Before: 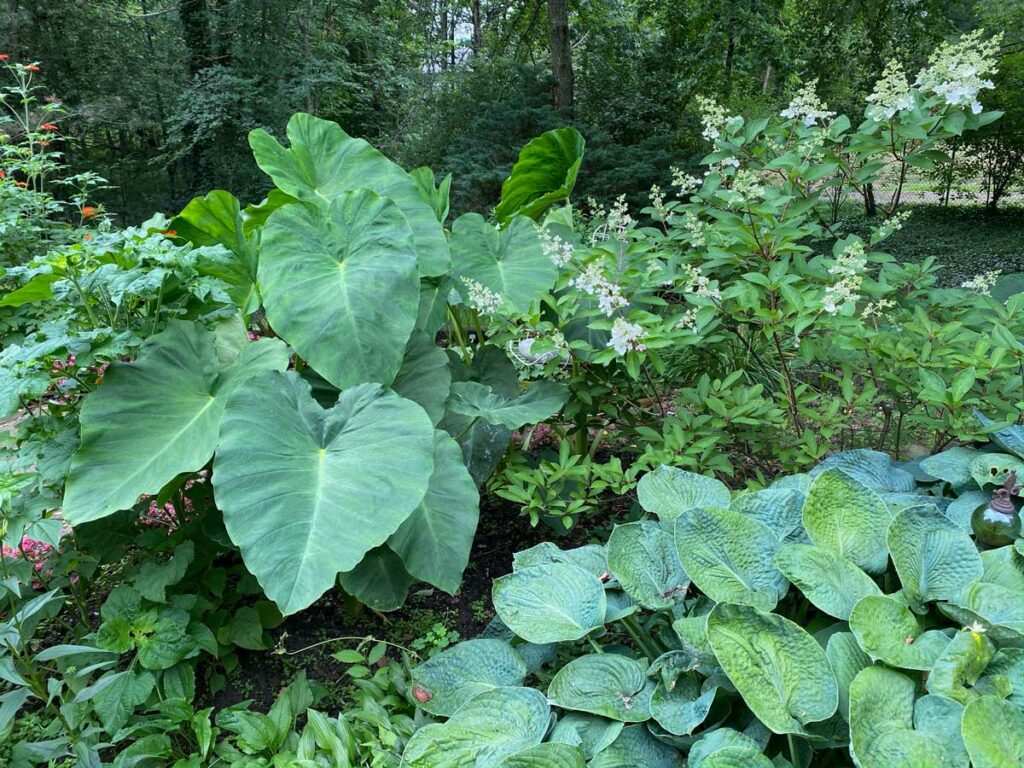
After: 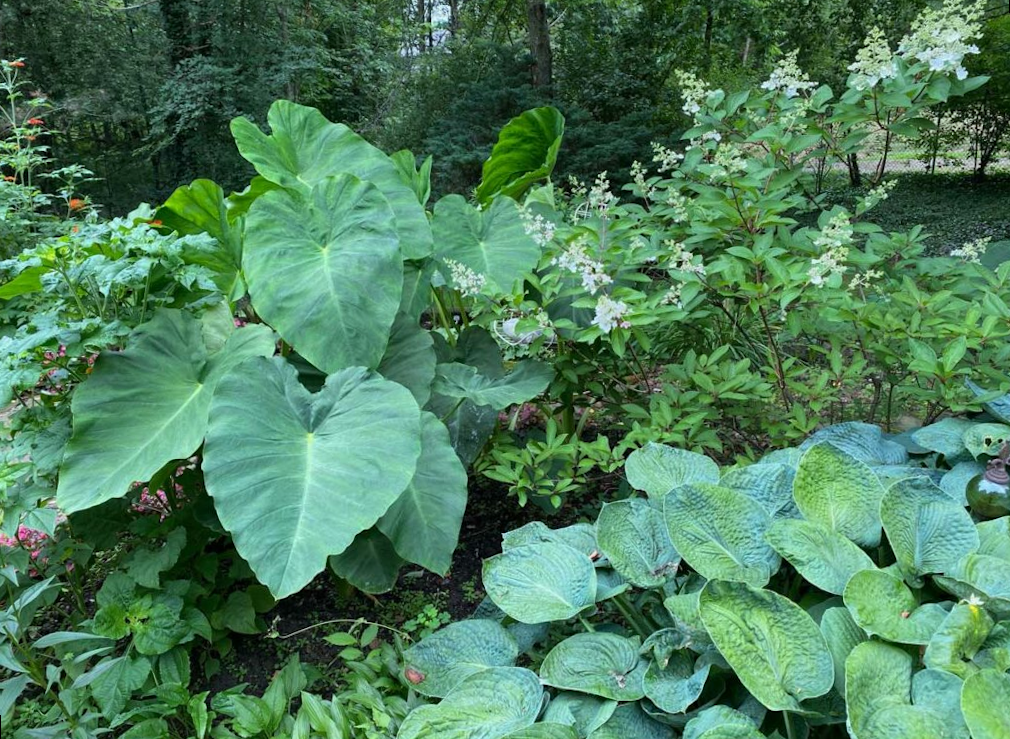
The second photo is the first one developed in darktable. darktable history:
exposure: exposure -0.021 EV, compensate highlight preservation false
rotate and perspective: rotation -1.32°, lens shift (horizontal) -0.031, crop left 0.015, crop right 0.985, crop top 0.047, crop bottom 0.982
white balance: red 0.978, blue 0.999
